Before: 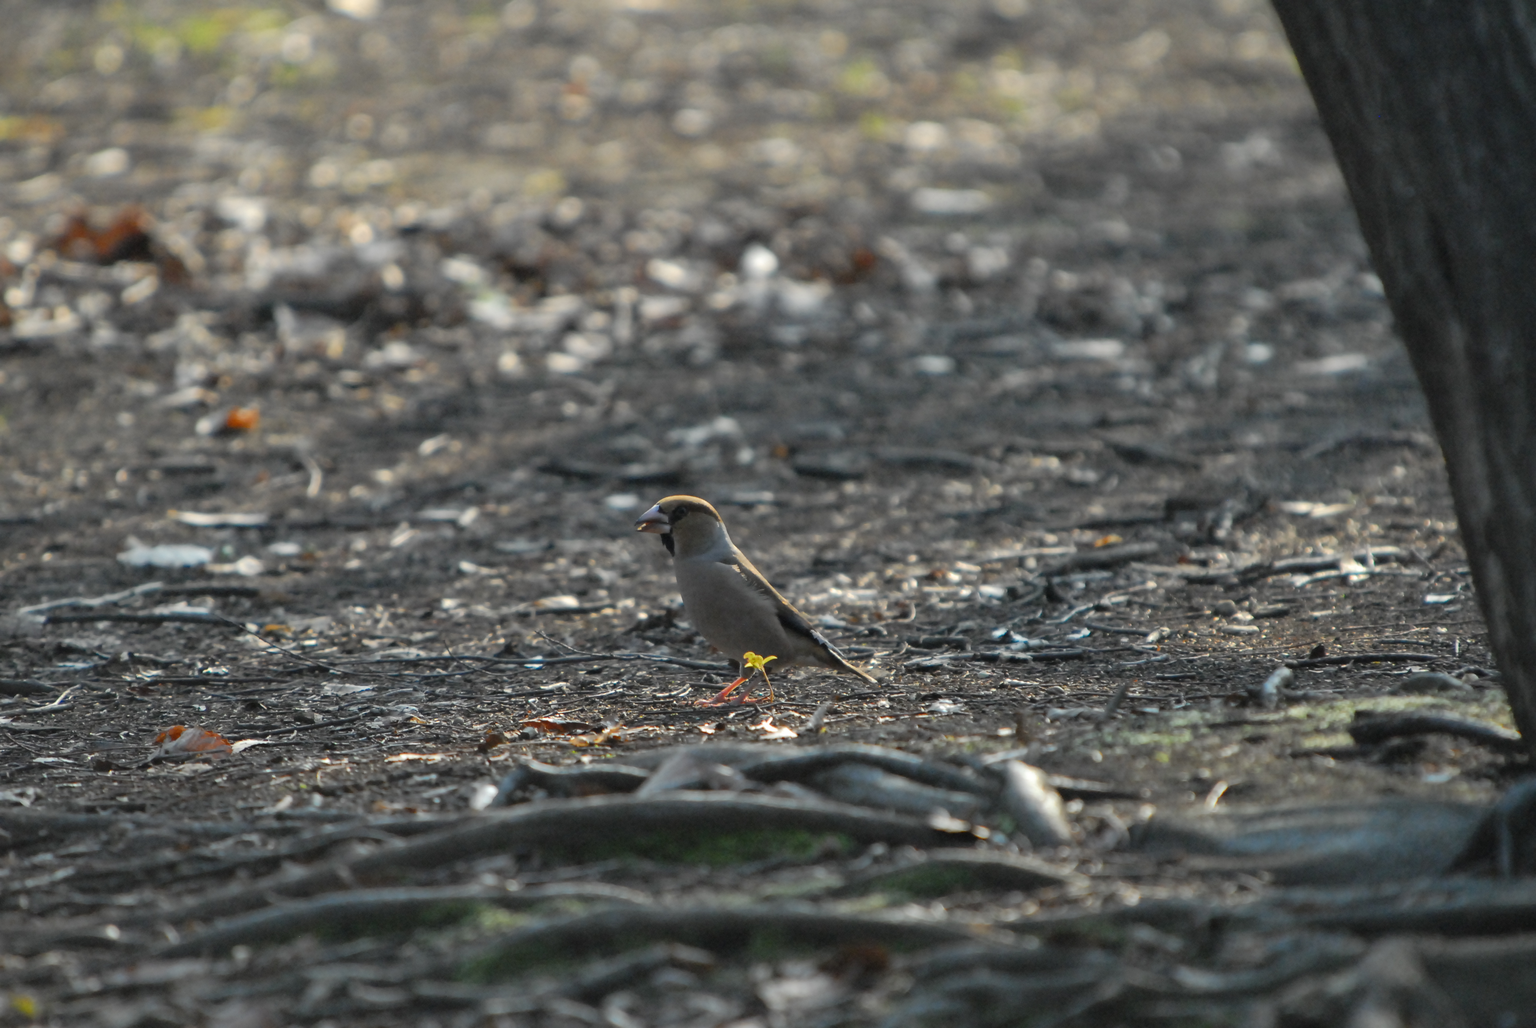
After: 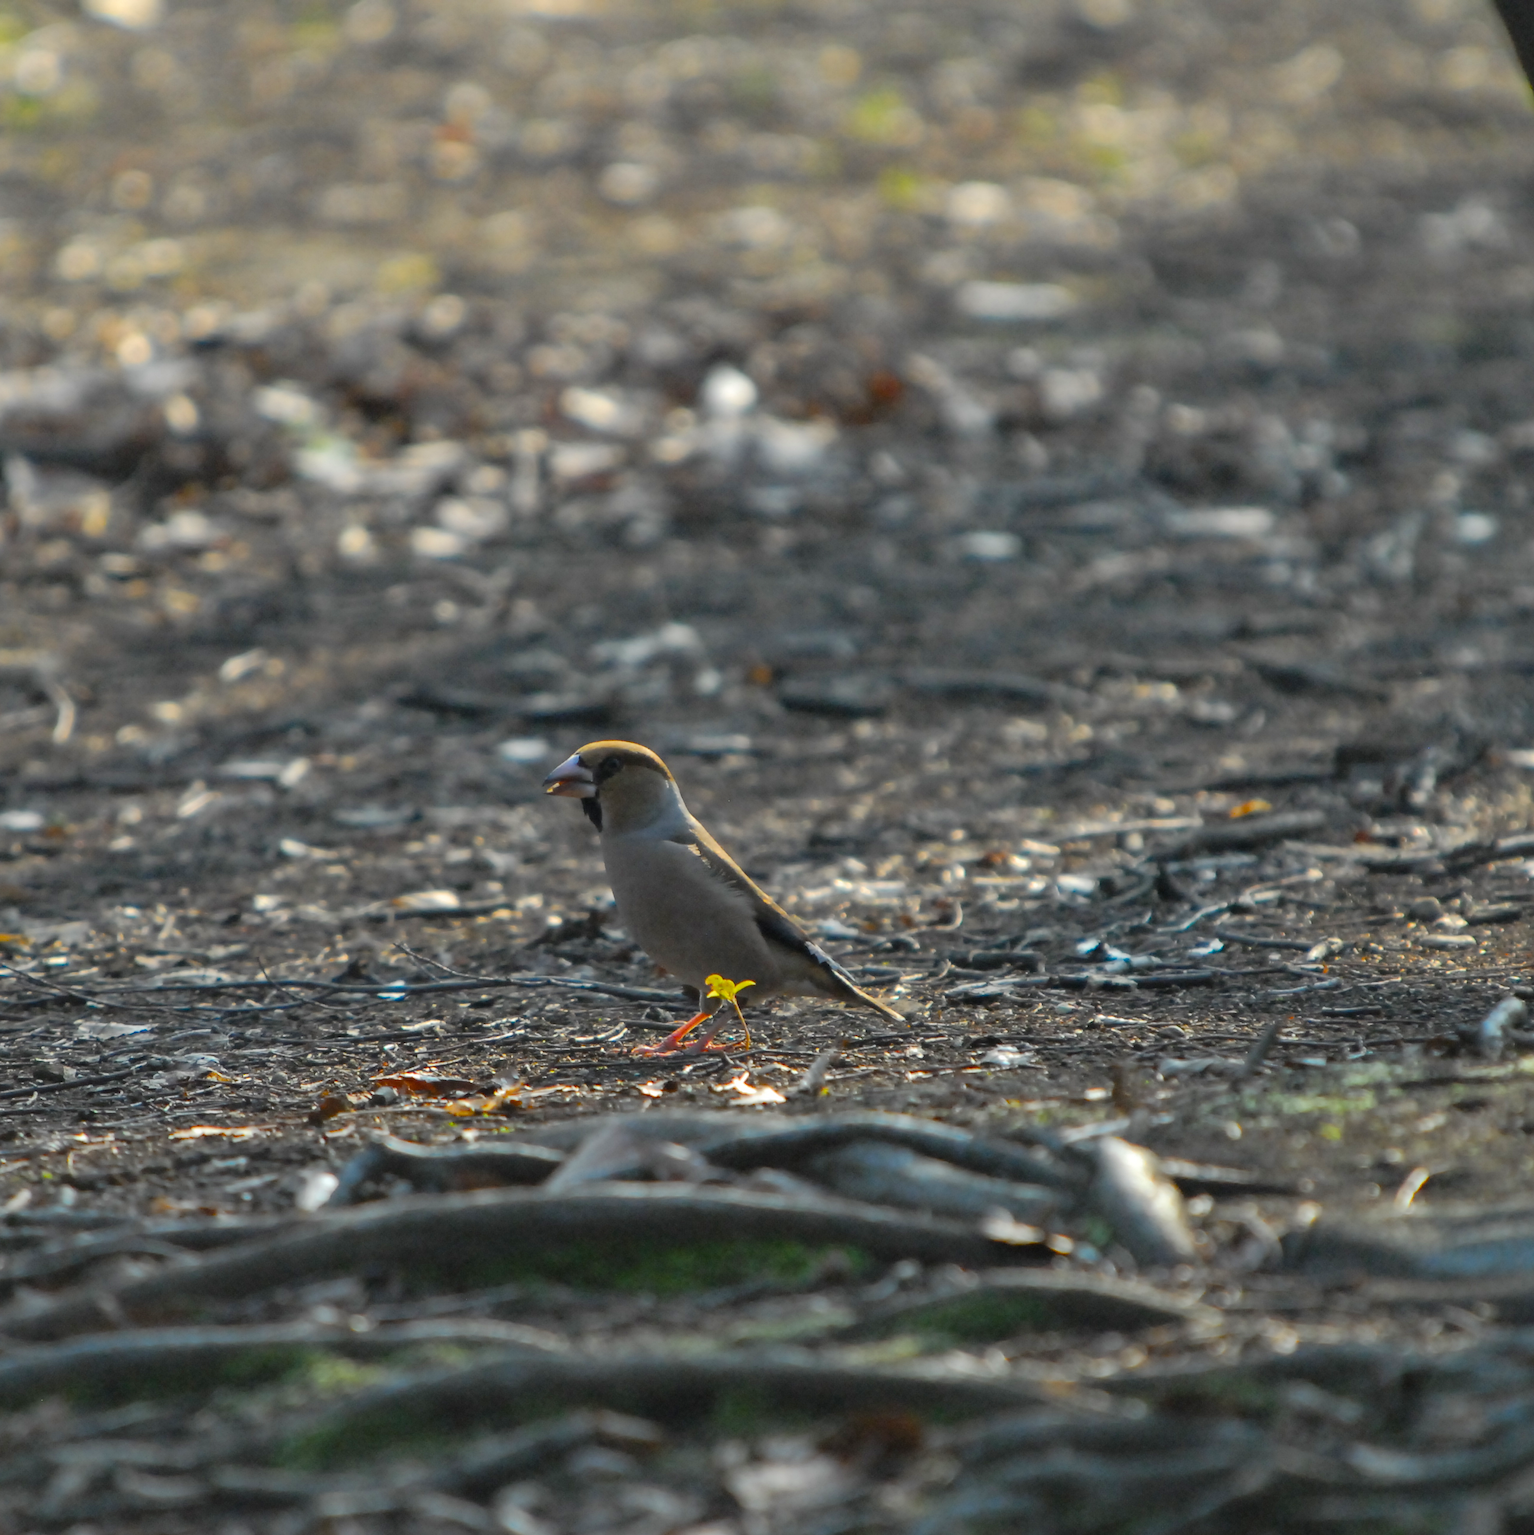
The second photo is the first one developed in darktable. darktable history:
color balance rgb: perceptual saturation grading › global saturation 25%, global vibrance 20%
crop and rotate: left 17.732%, right 15.423%
levels: levels [0, 0.498, 1]
tone equalizer: on, module defaults
